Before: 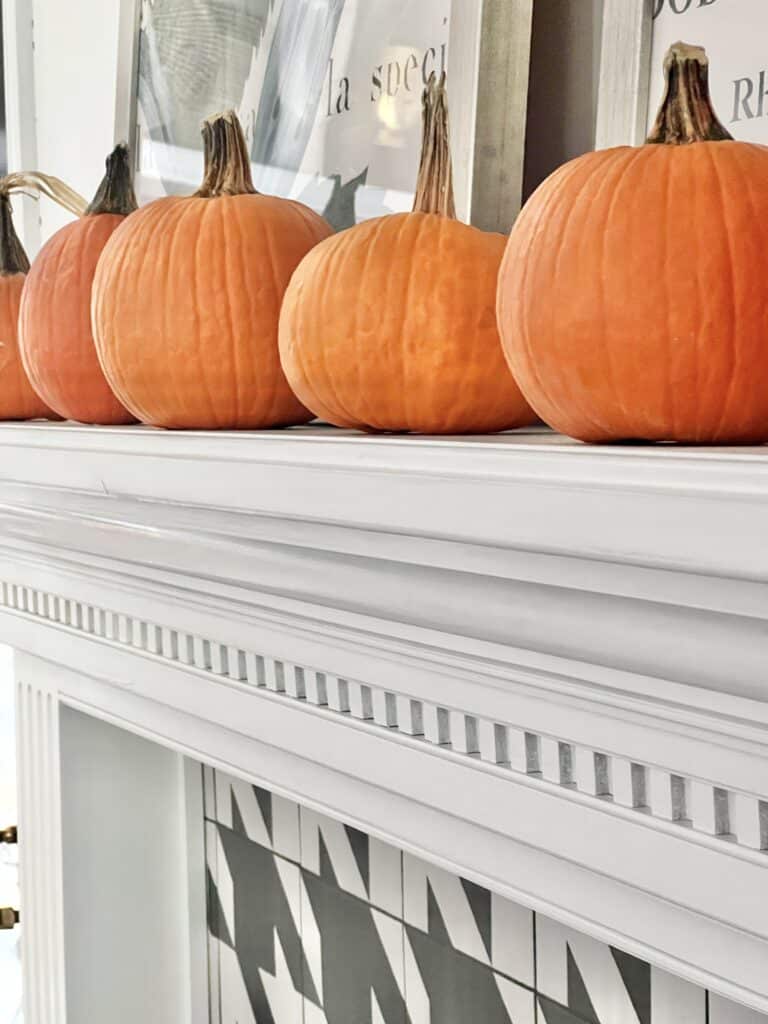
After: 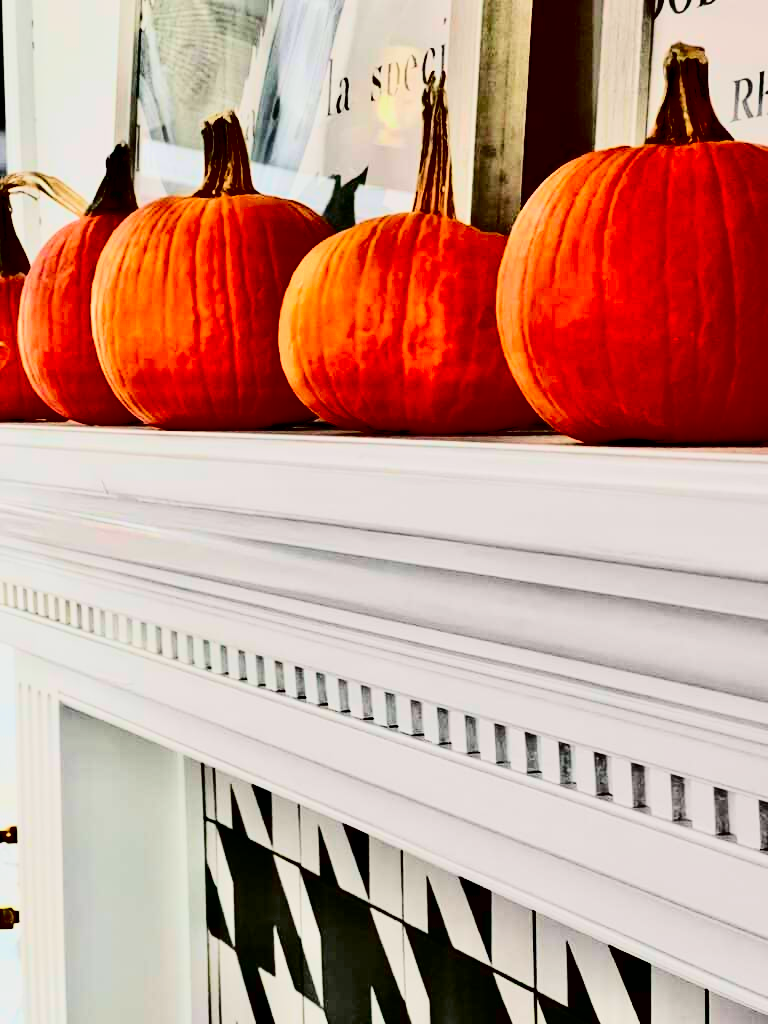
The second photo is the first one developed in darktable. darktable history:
contrast brightness saturation: contrast 0.767, brightness -0.984, saturation 0.993
filmic rgb: black relative exposure -9.35 EV, white relative exposure 6.79 EV, threshold 2.99 EV, hardness 3.06, contrast 1.058, color science v6 (2022), enable highlight reconstruction true
